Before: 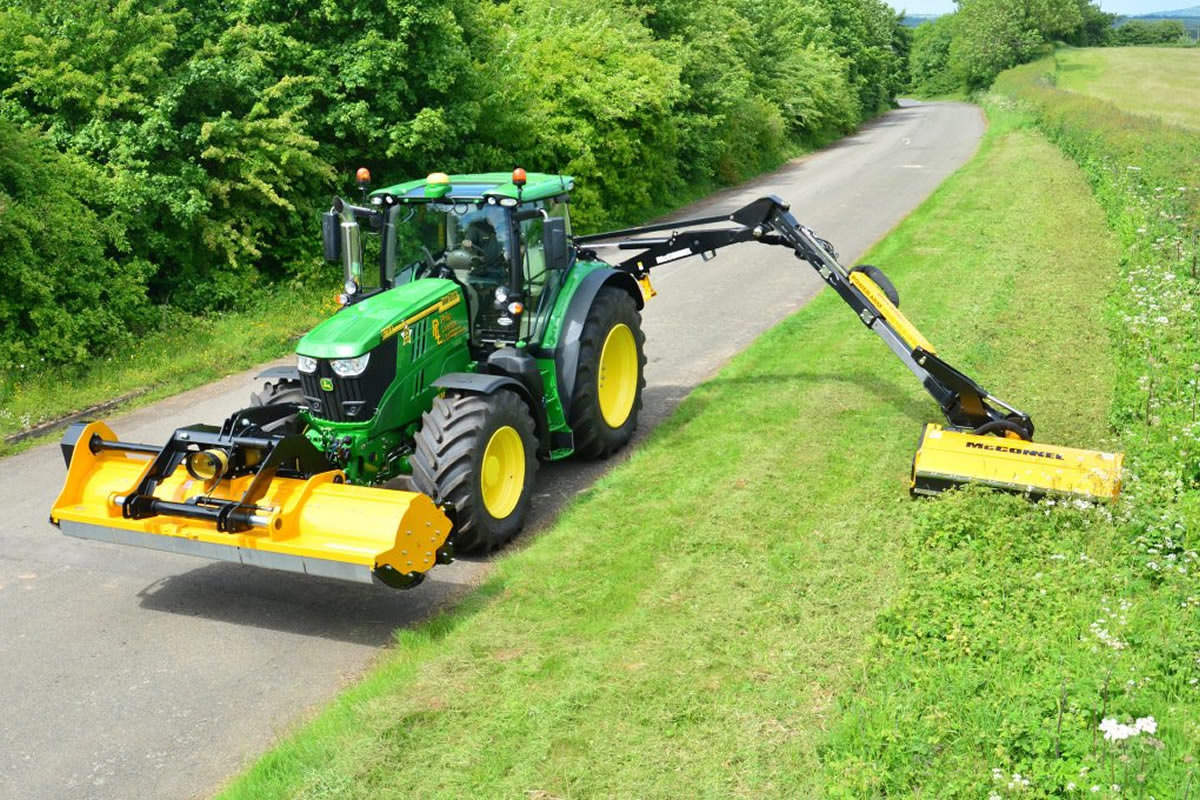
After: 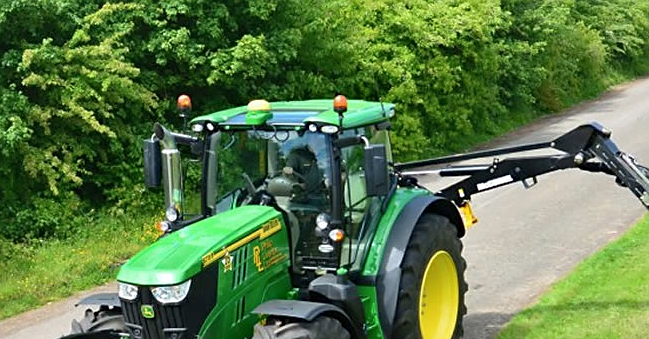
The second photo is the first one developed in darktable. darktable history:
contrast equalizer: octaves 7, y [[0.5, 0.488, 0.462, 0.461, 0.491, 0.5], [0.5 ×6], [0.5 ×6], [0 ×6], [0 ×6]], mix 0.354
contrast brightness saturation: saturation -0.069
sharpen: radius 1.877, amount 0.413, threshold 1.242
crop: left 14.953%, top 9.189%, right 30.949%, bottom 48.358%
haze removal: compatibility mode true, adaptive false
